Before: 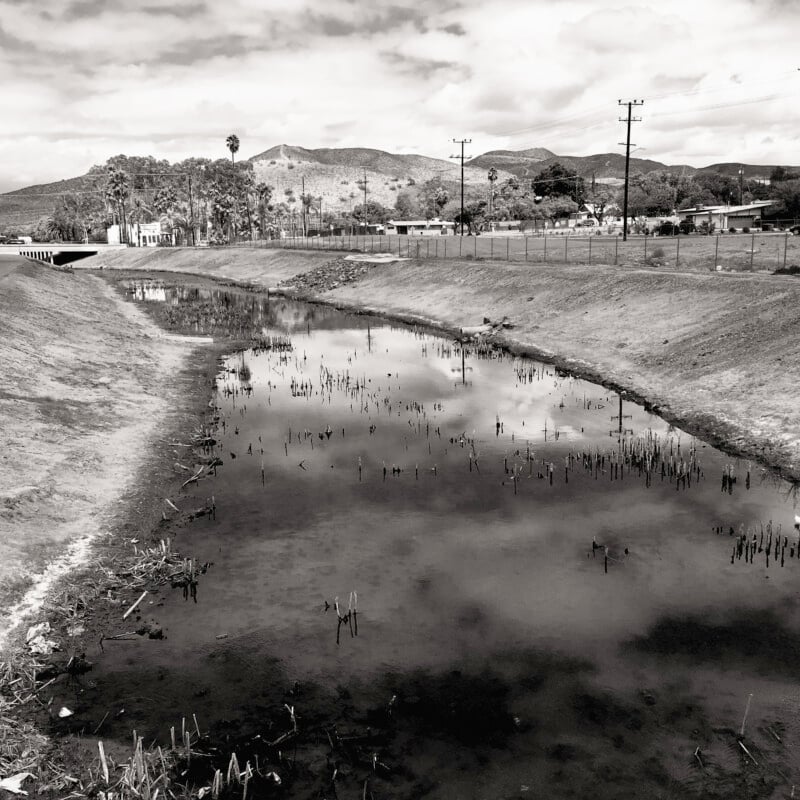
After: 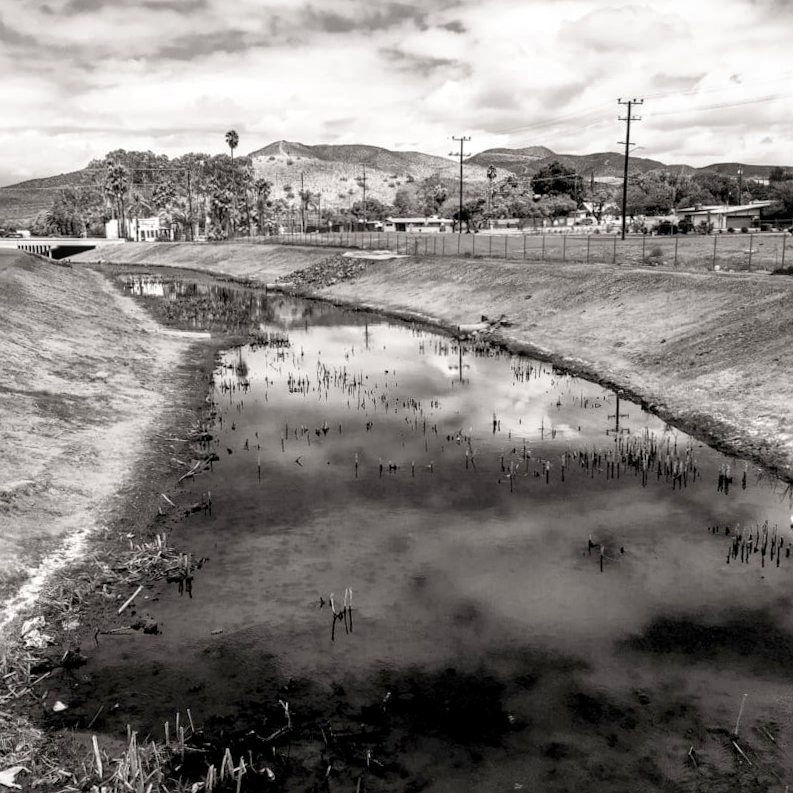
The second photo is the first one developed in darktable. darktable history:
local contrast: on, module defaults
crop and rotate: angle -0.5°
shadows and highlights: radius 125.46, shadows 21.19, highlights -21.19, low approximation 0.01
